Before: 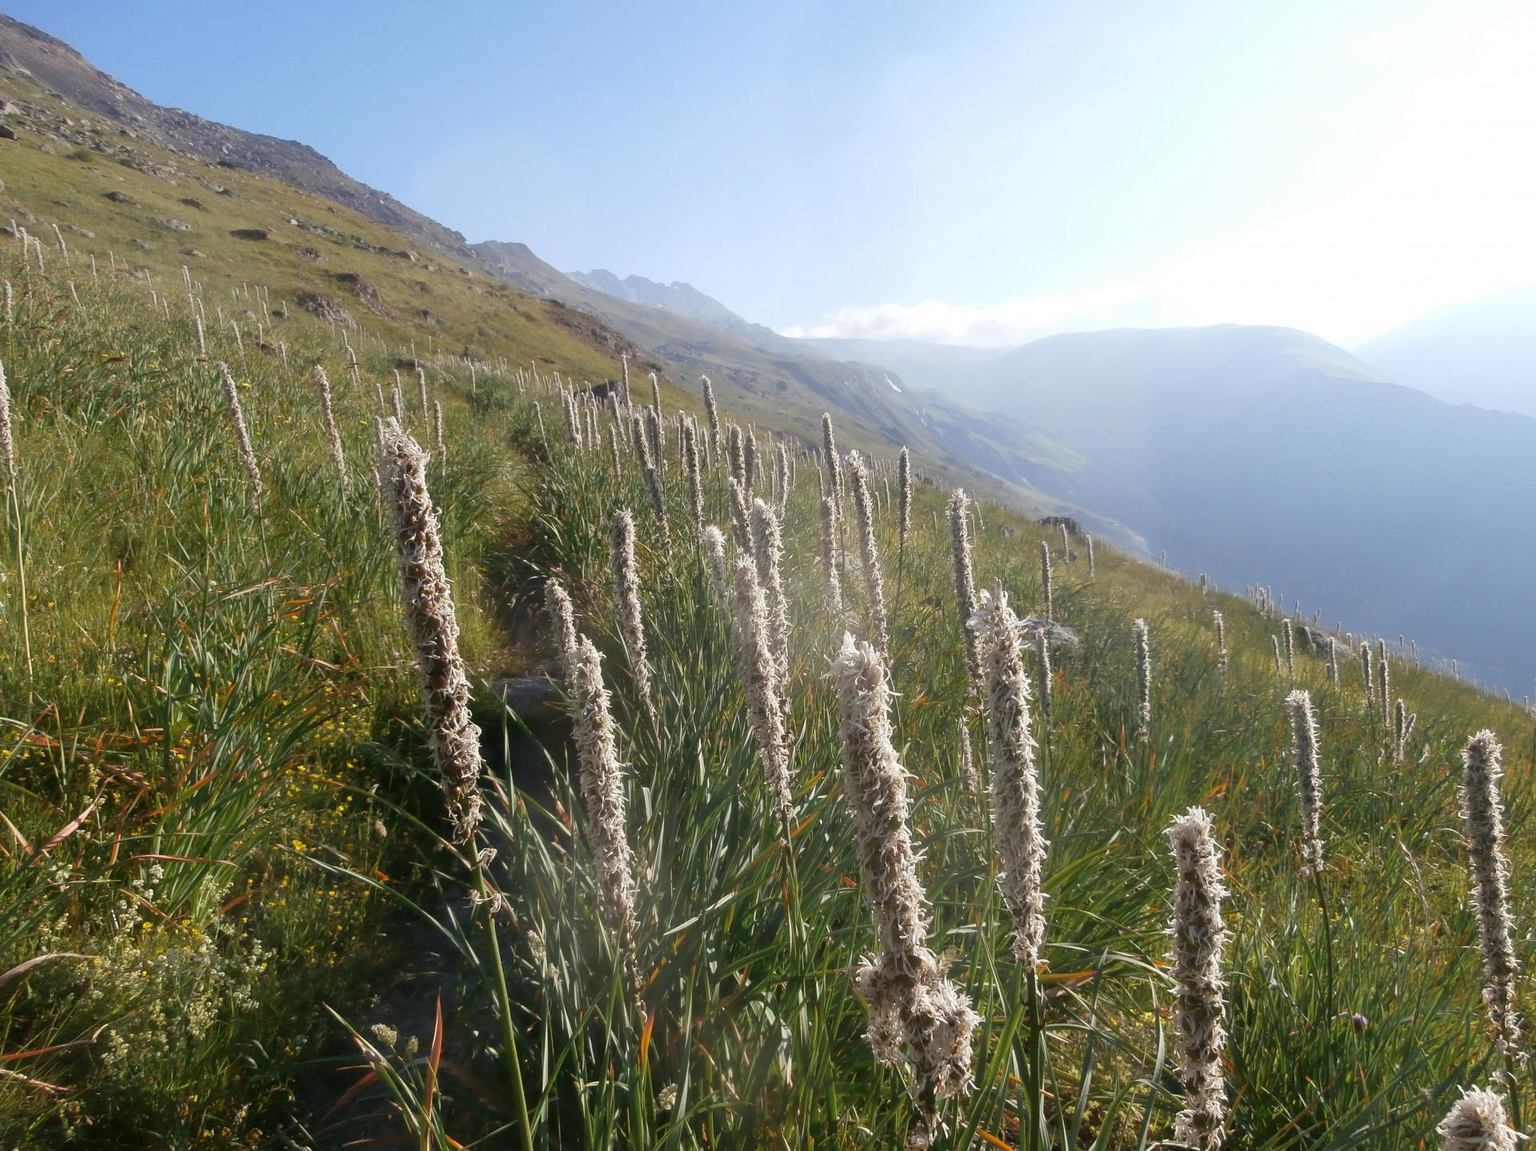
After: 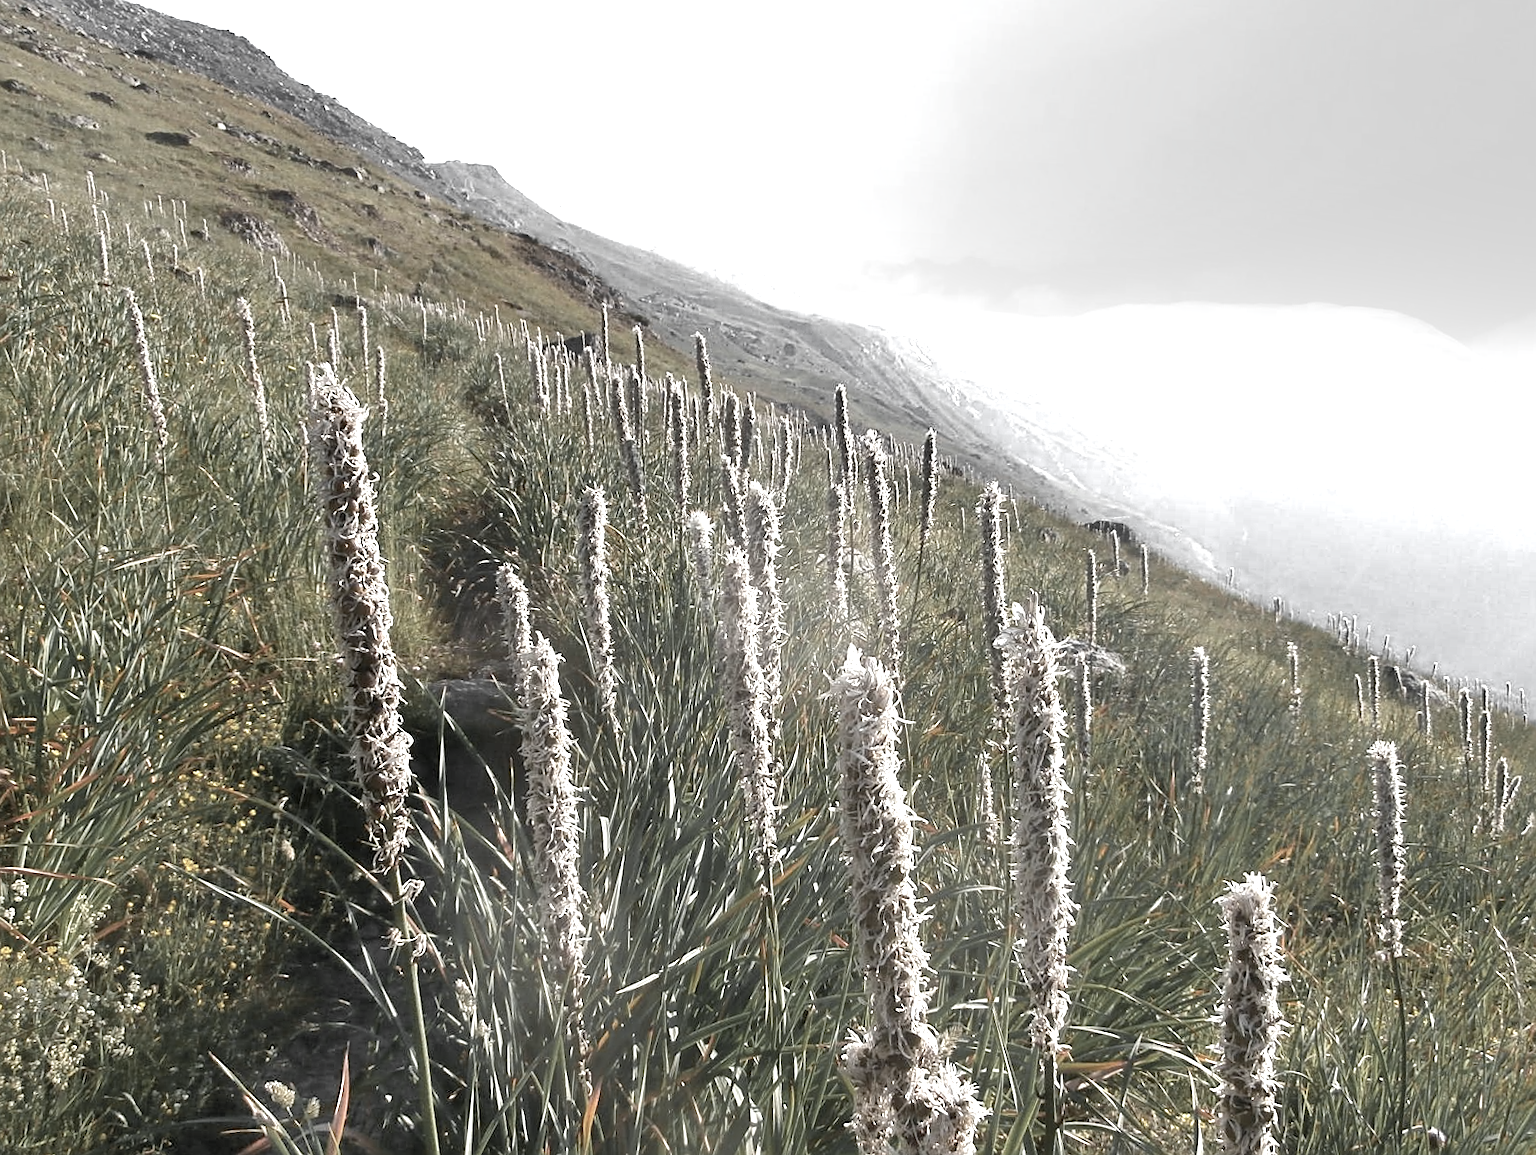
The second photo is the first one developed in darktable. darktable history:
exposure: black level correction 0.001, exposure 0.963 EV, compensate highlight preservation false
shadows and highlights: shadows 59.34, soften with gaussian
sharpen: on, module defaults
color zones: curves: ch0 [(0, 0.613) (0.01, 0.613) (0.245, 0.448) (0.498, 0.529) (0.642, 0.665) (0.879, 0.777) (0.99, 0.613)]; ch1 [(0, 0.035) (0.121, 0.189) (0.259, 0.197) (0.415, 0.061) (0.589, 0.022) (0.732, 0.022) (0.857, 0.026) (0.991, 0.053)]
haze removal: compatibility mode true, adaptive false
crop and rotate: angle -2.9°, left 5.419%, top 5.215%, right 4.647%, bottom 4.526%
